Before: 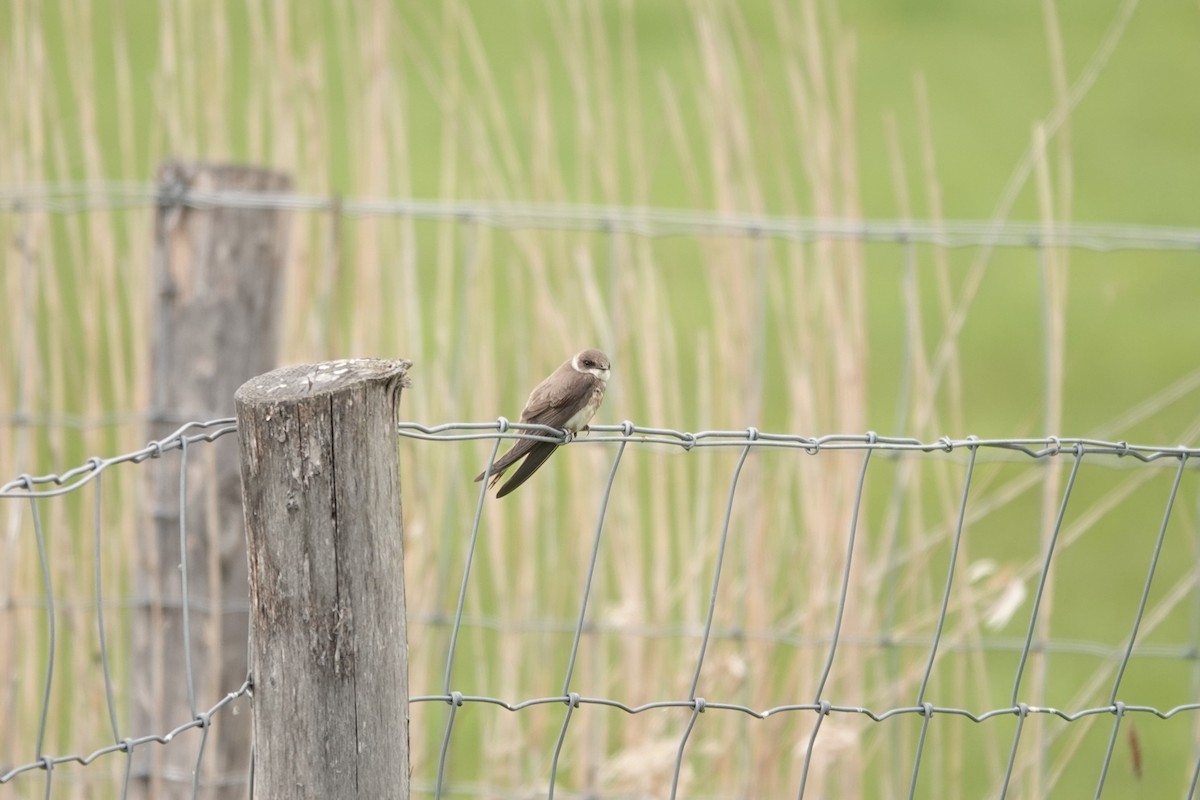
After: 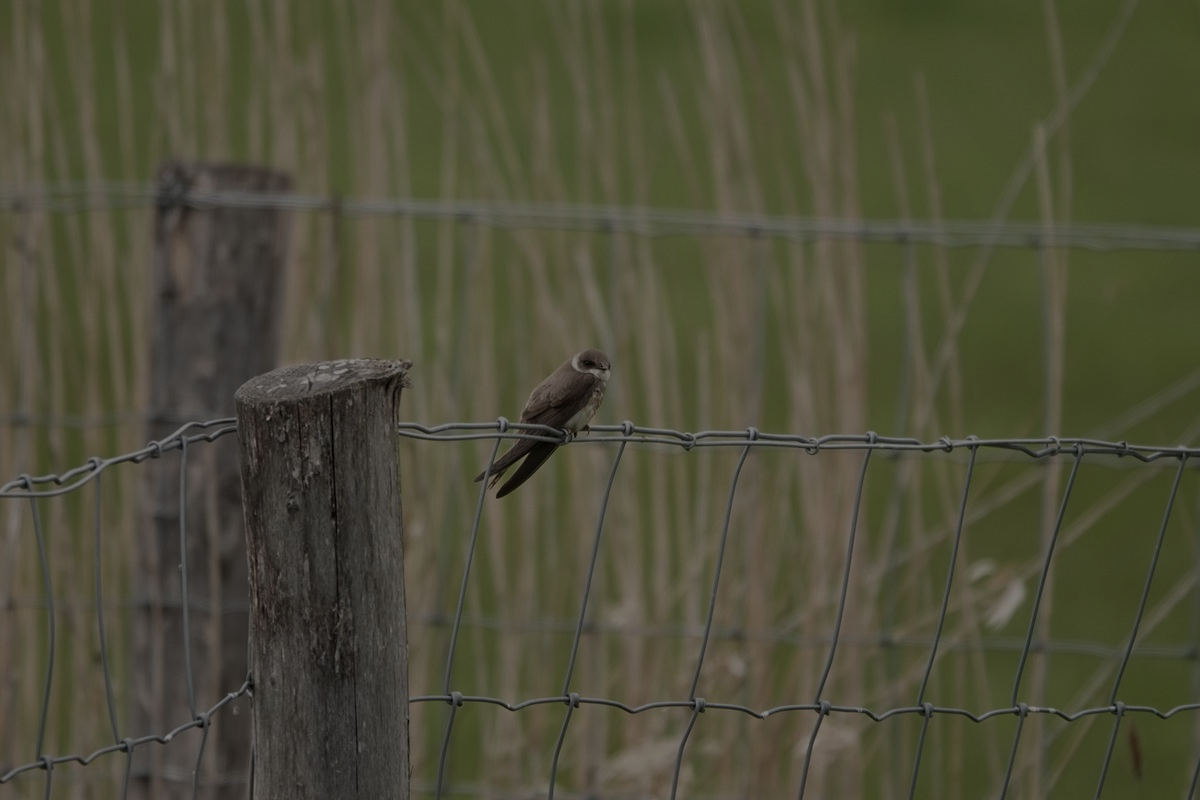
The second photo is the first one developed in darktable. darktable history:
exposure: exposure -2.389 EV, compensate highlight preservation false
tone equalizer: -8 EV -0.76 EV, -7 EV -0.684 EV, -6 EV -0.572 EV, -5 EV -0.389 EV, -3 EV 0.39 EV, -2 EV 0.6 EV, -1 EV 0.674 EV, +0 EV 0.768 EV, edges refinement/feathering 500, mask exposure compensation -1.57 EV, preserve details no
